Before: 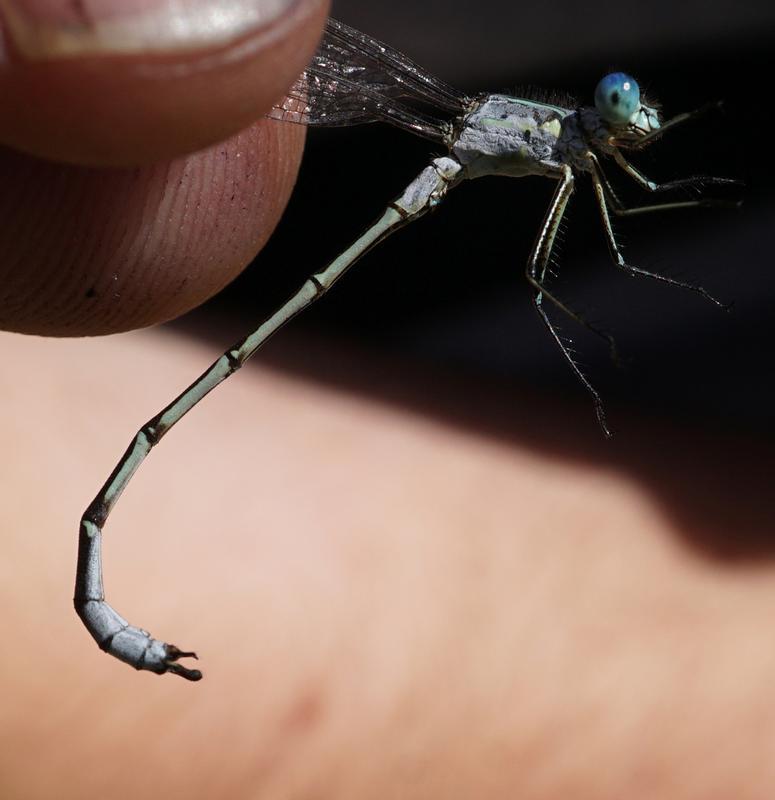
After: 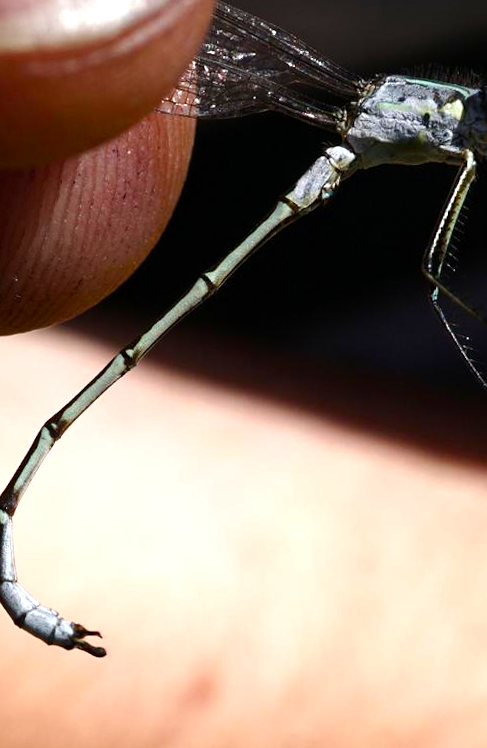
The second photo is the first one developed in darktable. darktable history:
crop and rotate: left 8.786%, right 24.548%
rotate and perspective: rotation 0.062°, lens shift (vertical) 0.115, lens shift (horizontal) -0.133, crop left 0.047, crop right 0.94, crop top 0.061, crop bottom 0.94
color balance rgb: perceptual saturation grading › global saturation 25%, perceptual saturation grading › highlights -50%, perceptual saturation grading › shadows 30%, perceptual brilliance grading › global brilliance 12%, global vibrance 20%
tone equalizer: -8 EV -0.417 EV, -7 EV -0.389 EV, -6 EV -0.333 EV, -5 EV -0.222 EV, -3 EV 0.222 EV, -2 EV 0.333 EV, -1 EV 0.389 EV, +0 EV 0.417 EV, edges refinement/feathering 500, mask exposure compensation -1.57 EV, preserve details no
